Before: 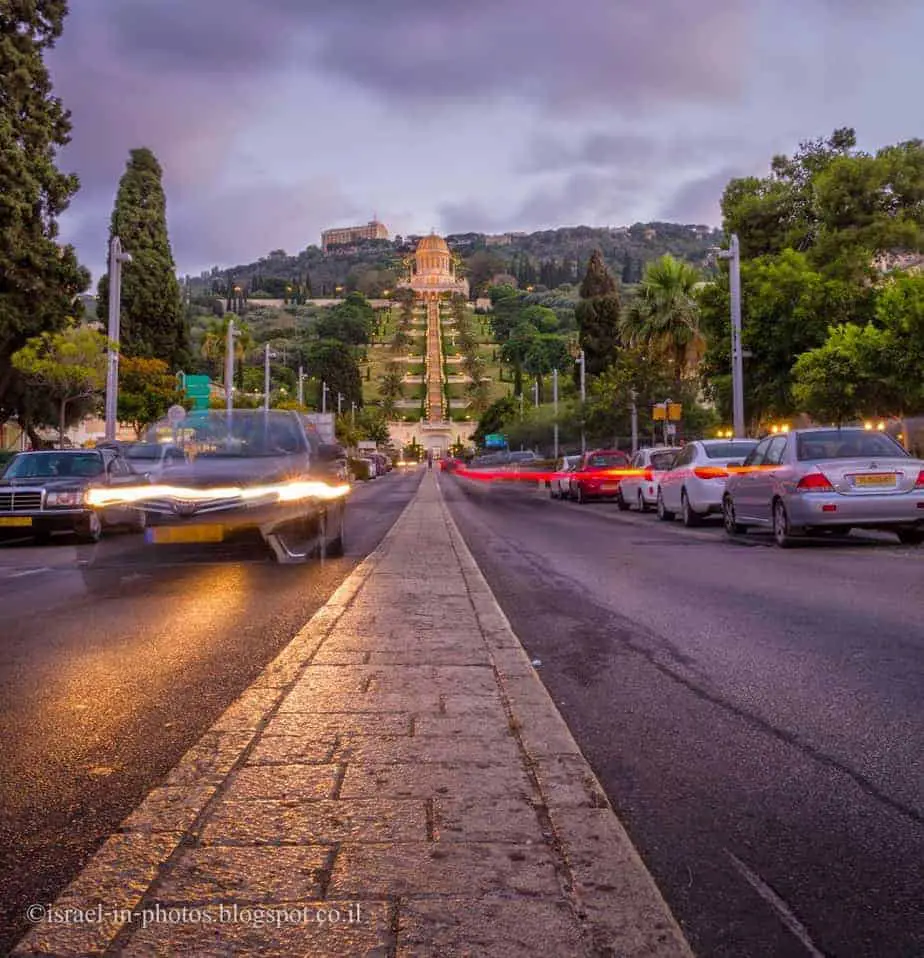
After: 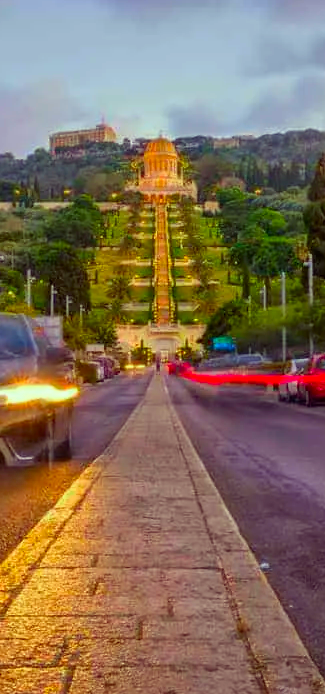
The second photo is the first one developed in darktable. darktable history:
crop and rotate: left 29.476%, top 10.214%, right 35.32%, bottom 17.333%
color correction: highlights a* -10.77, highlights b* 9.8, saturation 1.72
